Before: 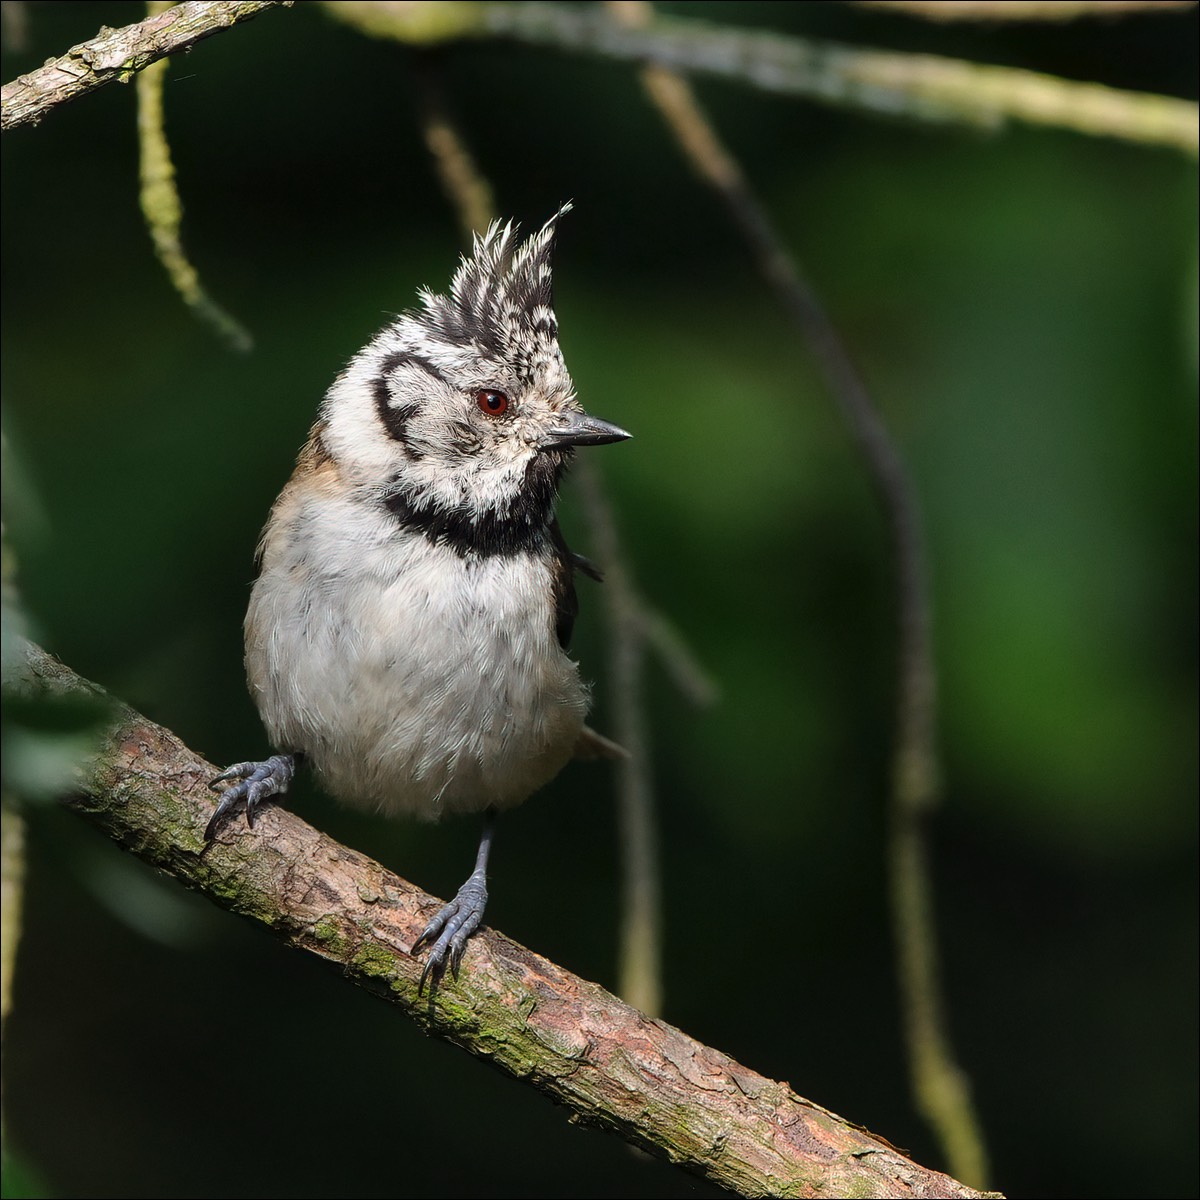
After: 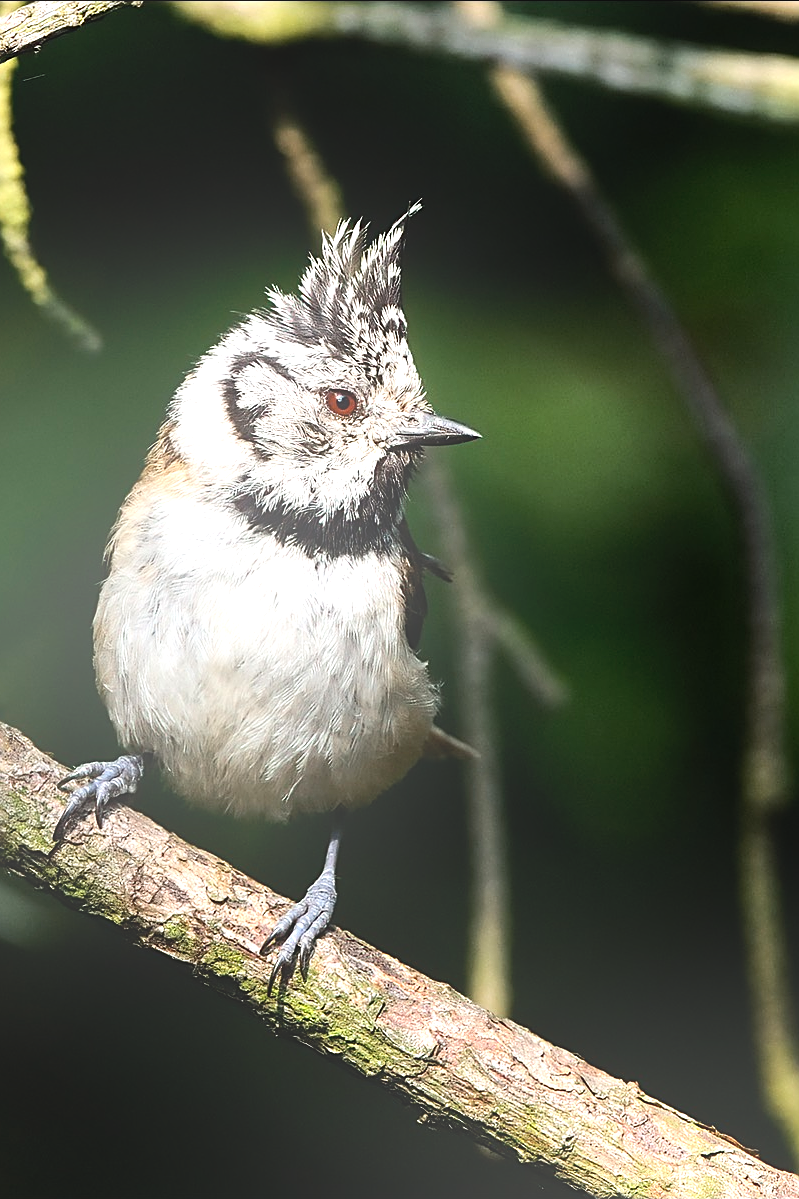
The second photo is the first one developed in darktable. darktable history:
crop and rotate: left 12.648%, right 20.685%
sharpen: on, module defaults
bloom: size 40%
tone equalizer: -8 EV -1.08 EV, -7 EV -1.01 EV, -6 EV -0.867 EV, -5 EV -0.578 EV, -3 EV 0.578 EV, -2 EV 0.867 EV, -1 EV 1.01 EV, +0 EV 1.08 EV, edges refinement/feathering 500, mask exposure compensation -1.57 EV, preserve details no
